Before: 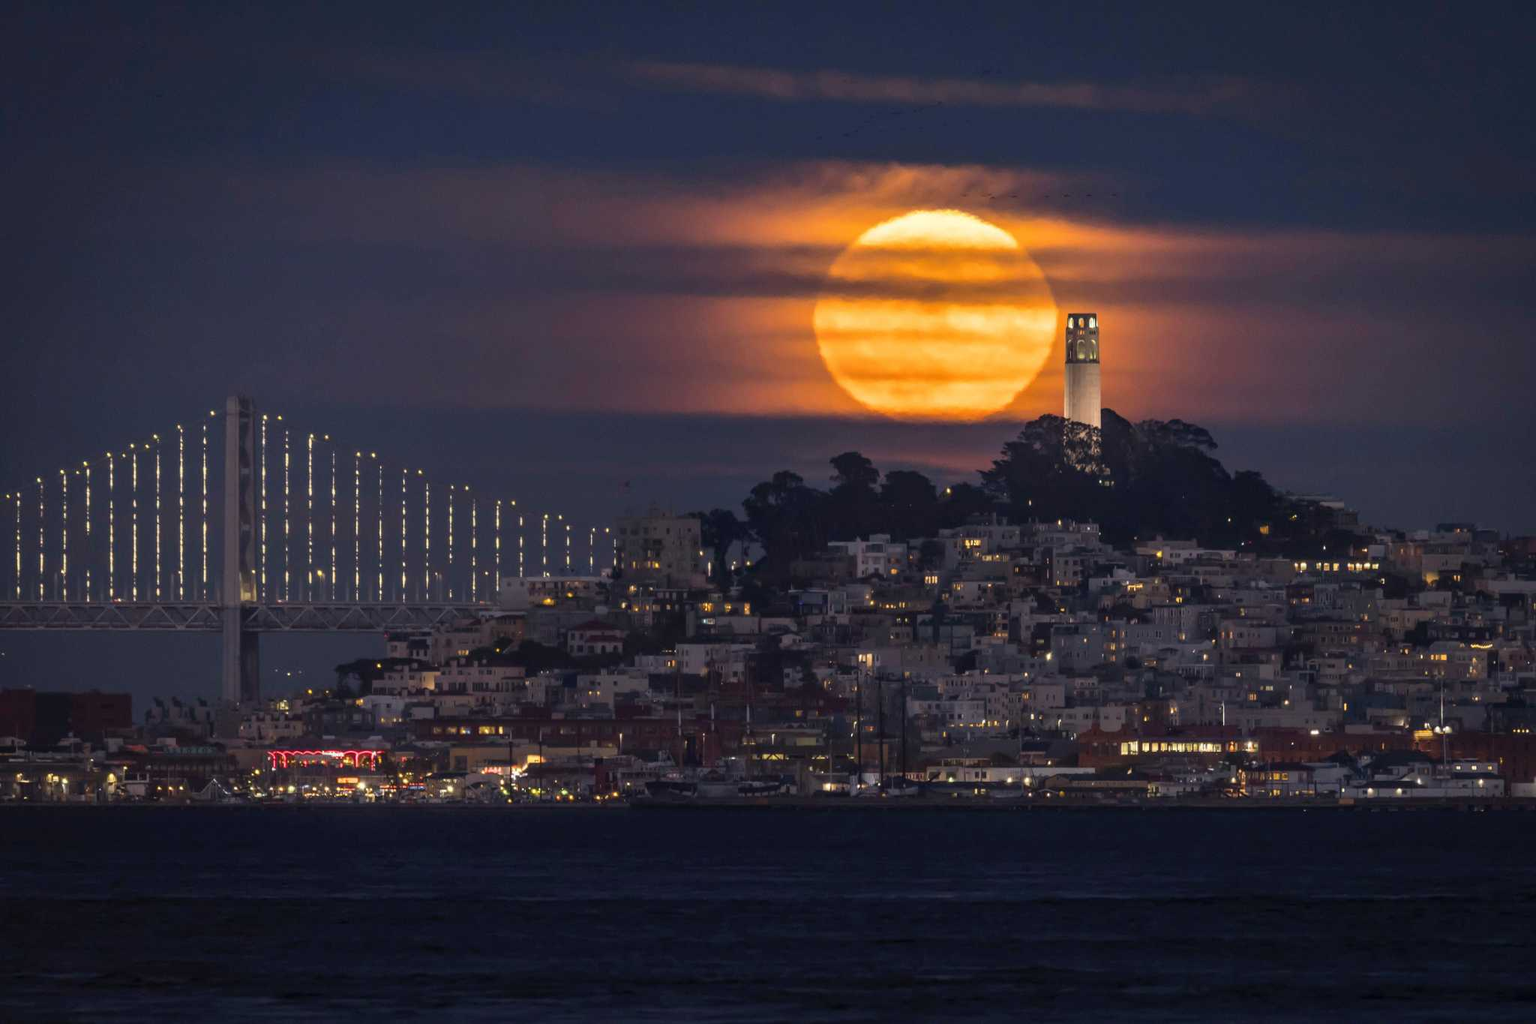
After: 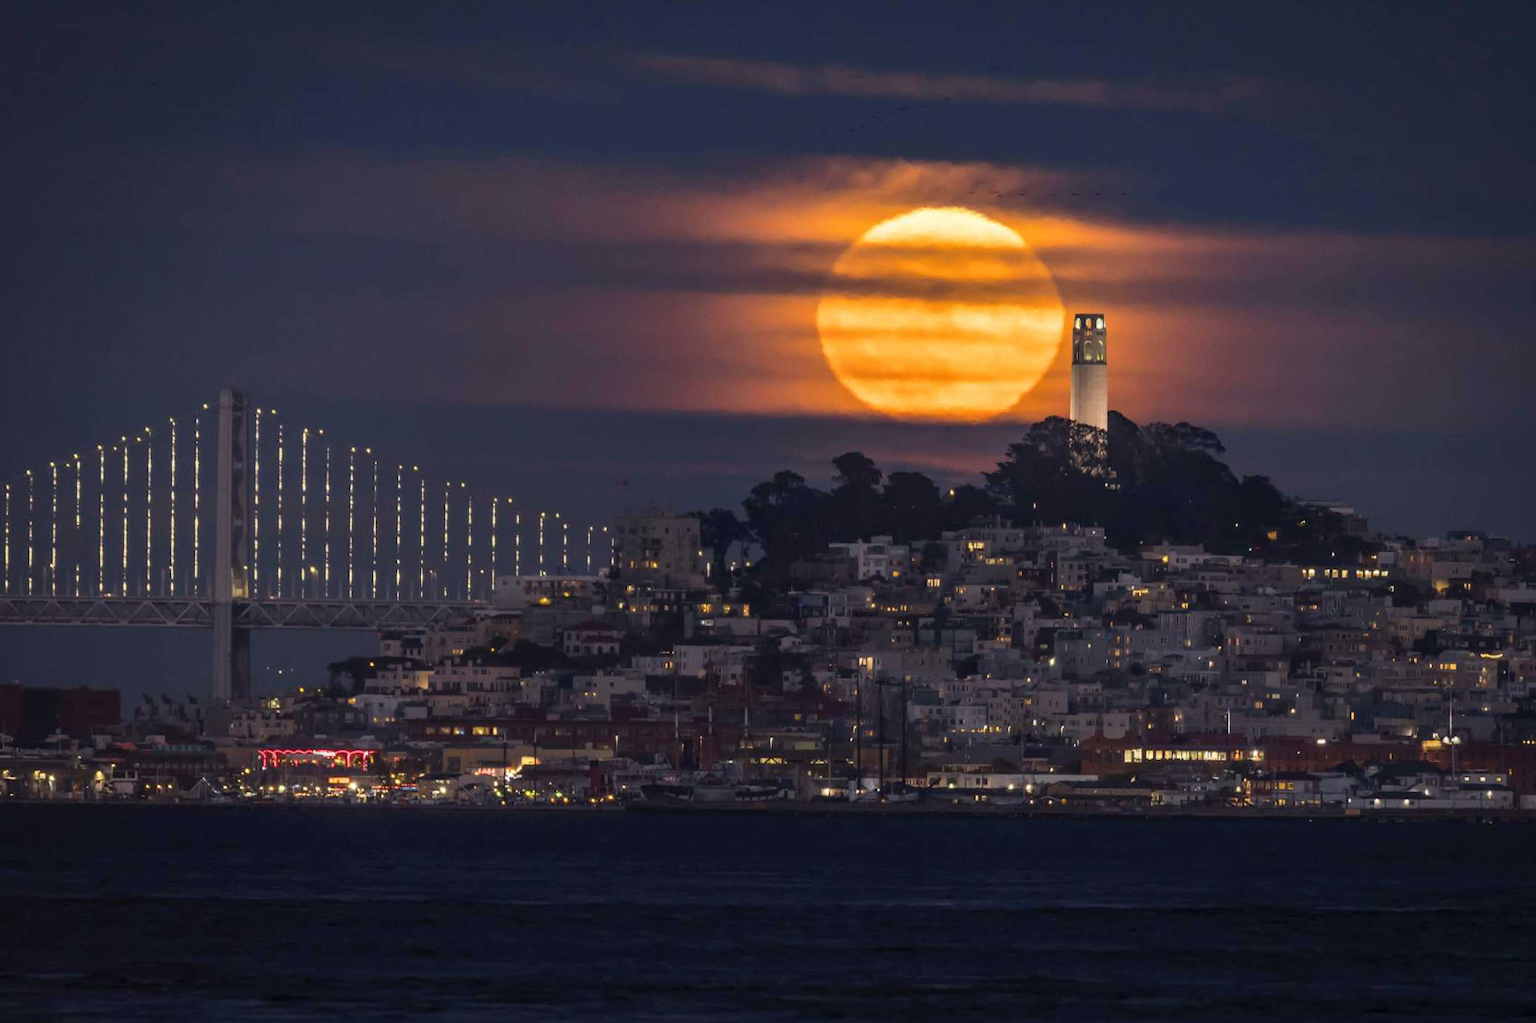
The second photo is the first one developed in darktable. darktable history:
crop and rotate: angle -0.576°
